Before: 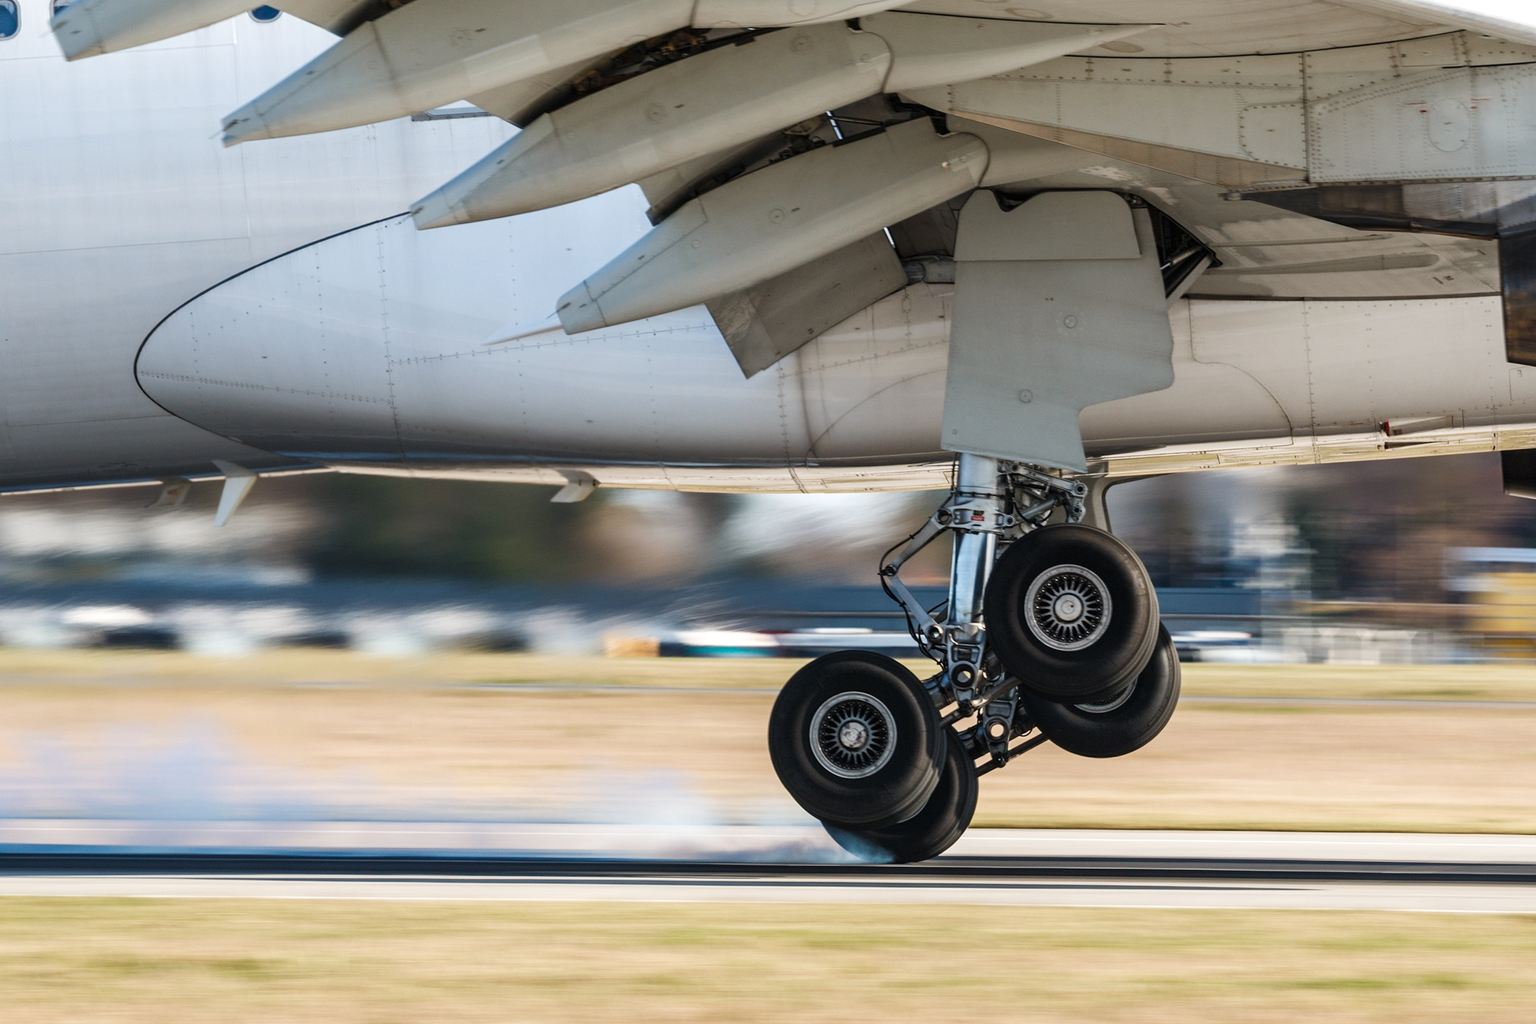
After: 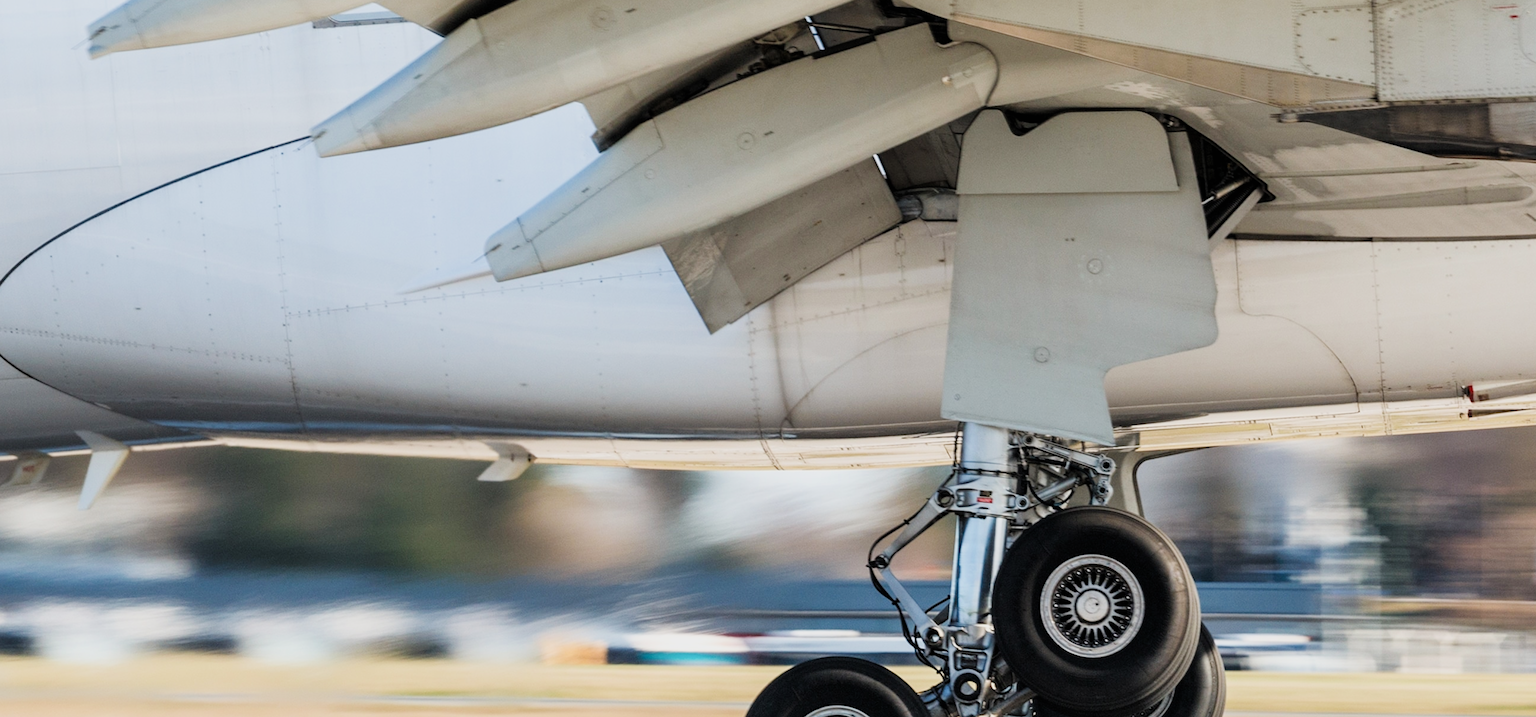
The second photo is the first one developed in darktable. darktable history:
crop and rotate: left 9.683%, top 9.546%, right 6.079%, bottom 31.412%
filmic rgb: black relative exposure -7.43 EV, white relative exposure 4.83 EV, hardness 3.4
exposure: black level correction 0, exposure 0.892 EV, compensate highlight preservation false
